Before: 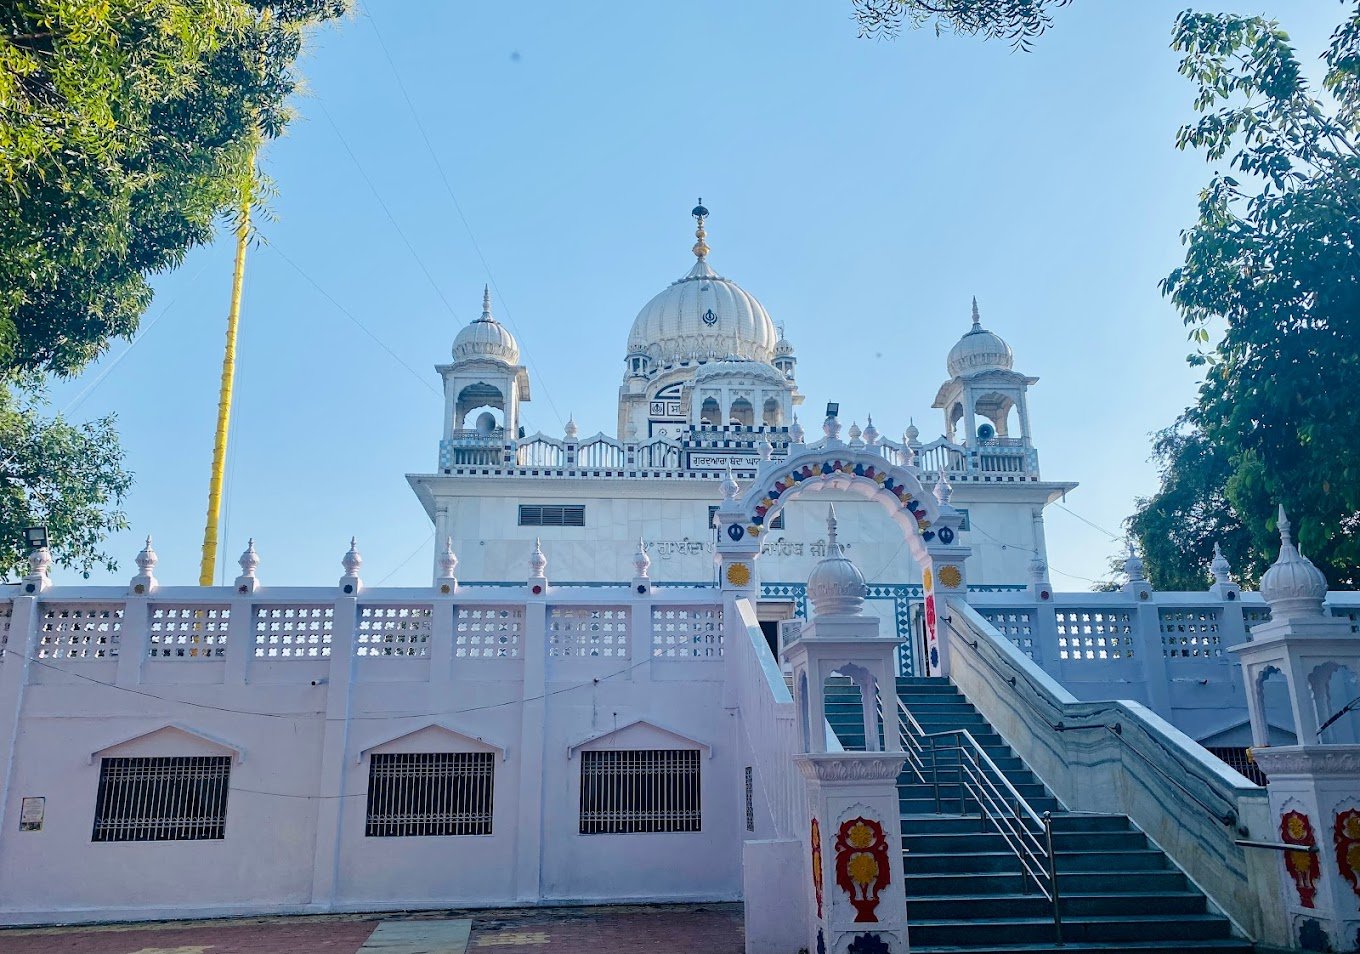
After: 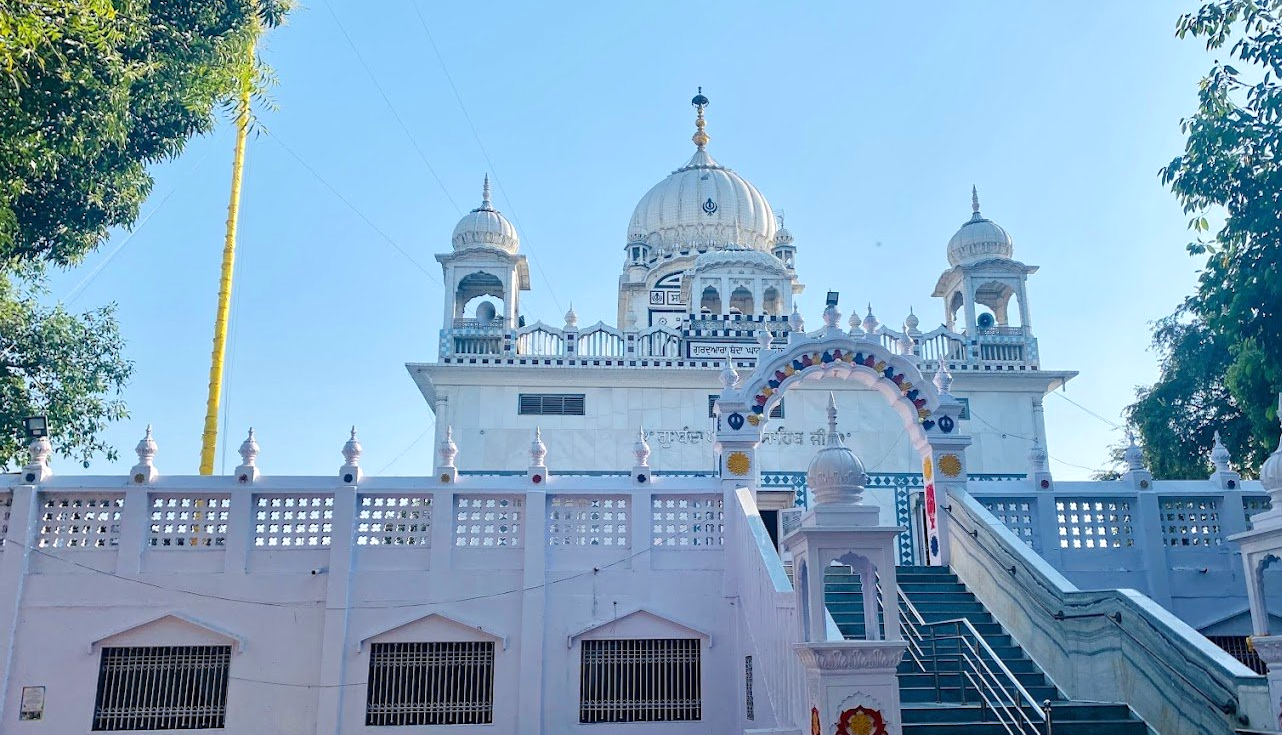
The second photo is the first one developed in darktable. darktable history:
exposure: exposure 0.2 EV, compensate highlight preservation false
crop and rotate: angle 0.03°, top 11.643%, right 5.651%, bottom 11.189%
